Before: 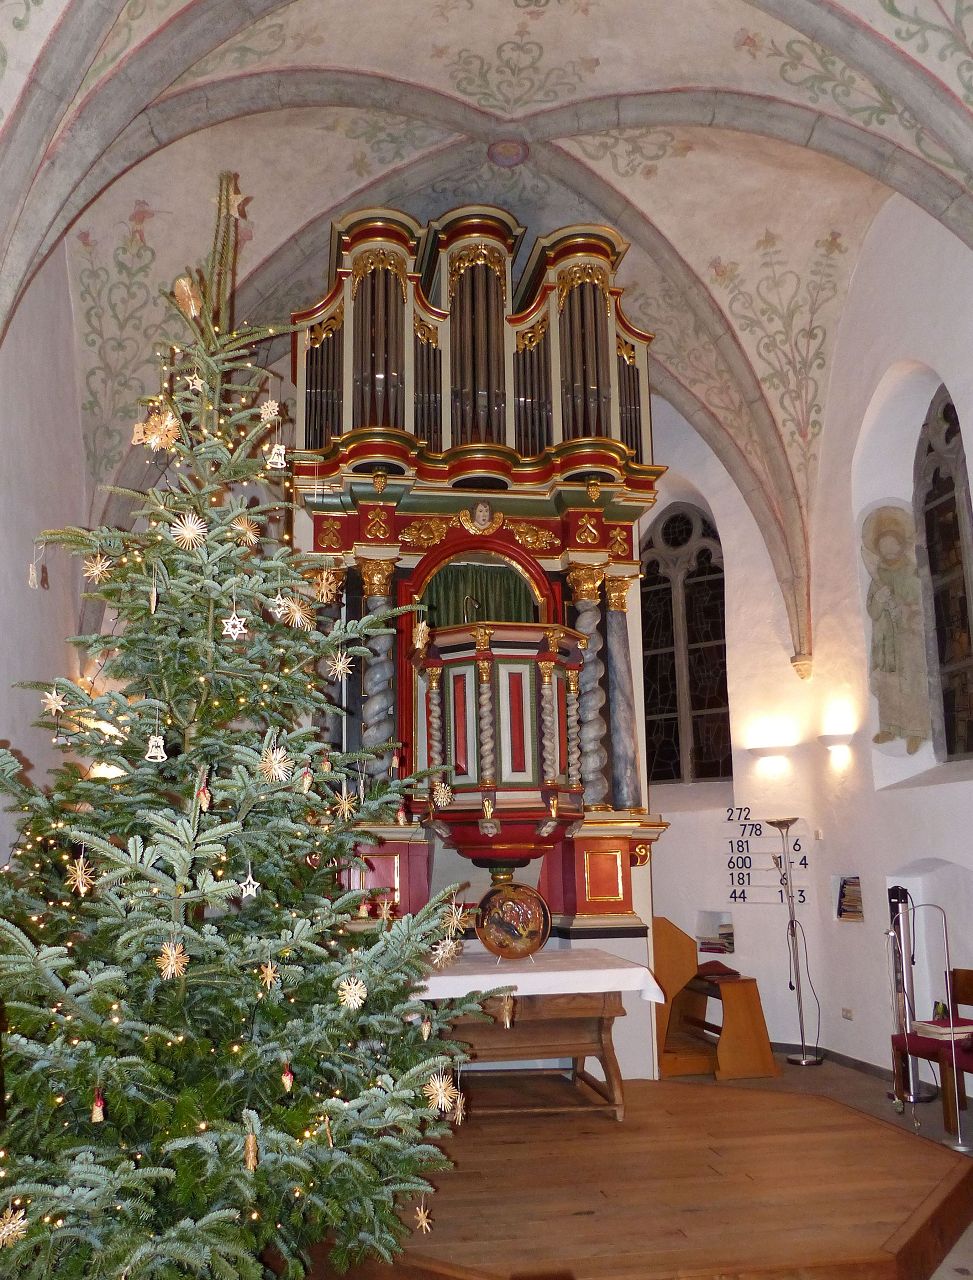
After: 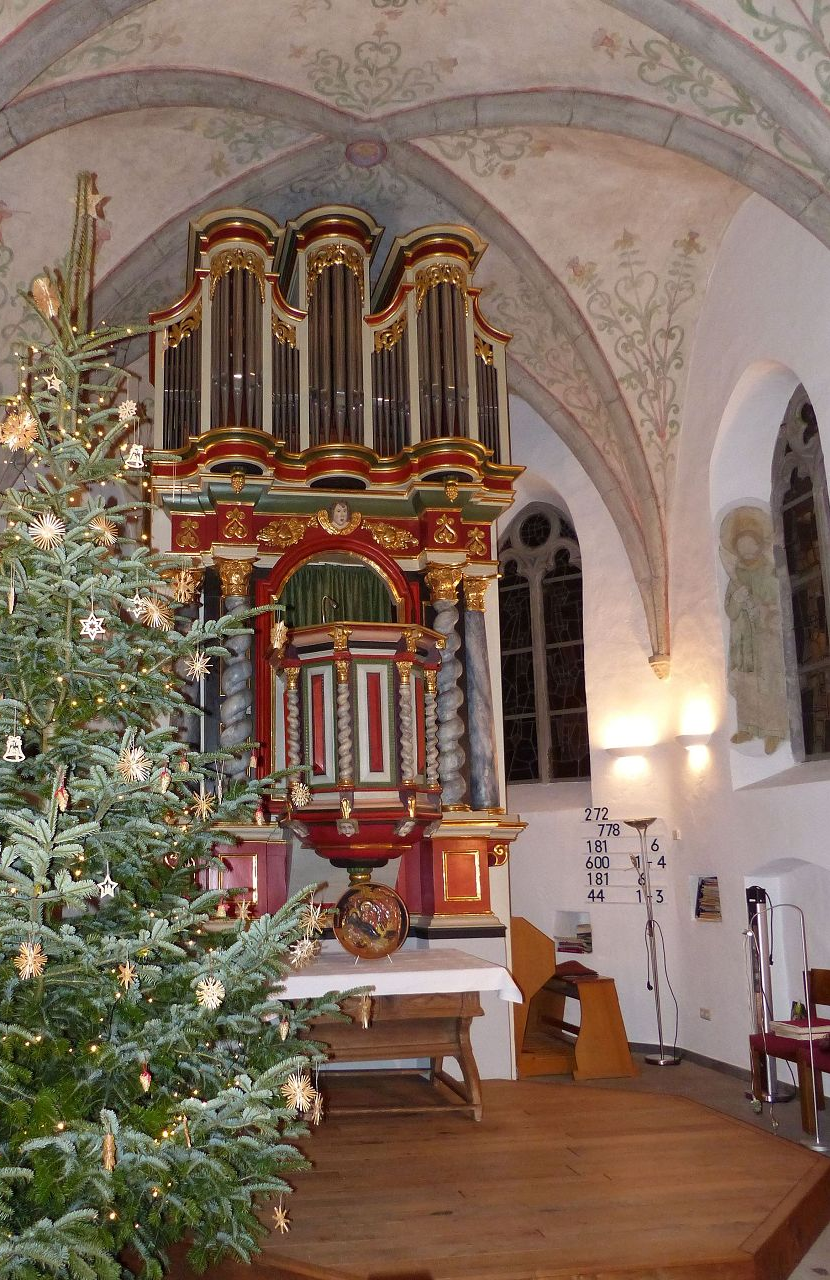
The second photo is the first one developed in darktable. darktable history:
crop and rotate: left 14.685%
